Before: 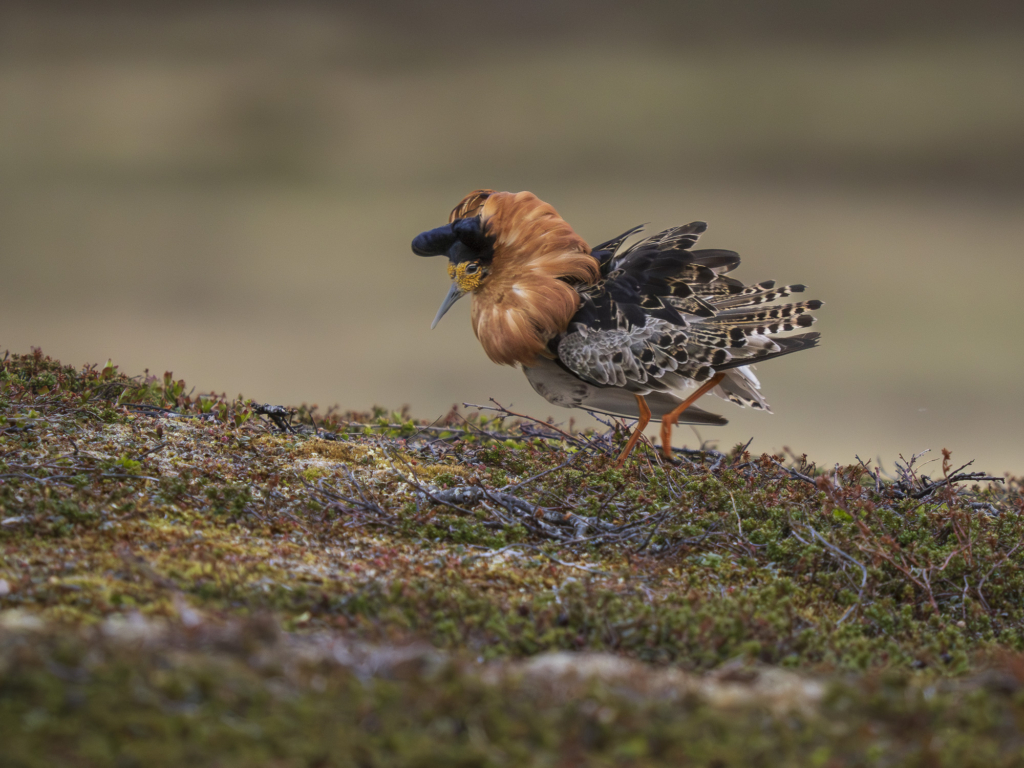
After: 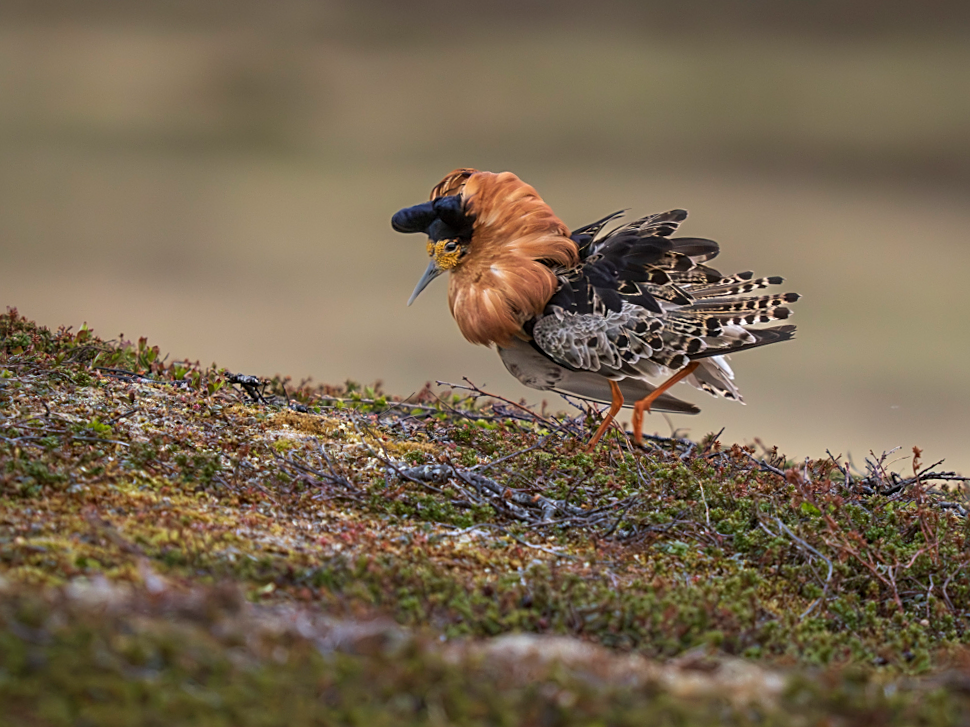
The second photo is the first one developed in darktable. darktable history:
crop and rotate: angle -2.41°
sharpen: amount 0.573
levels: levels [0, 0.476, 0.951]
